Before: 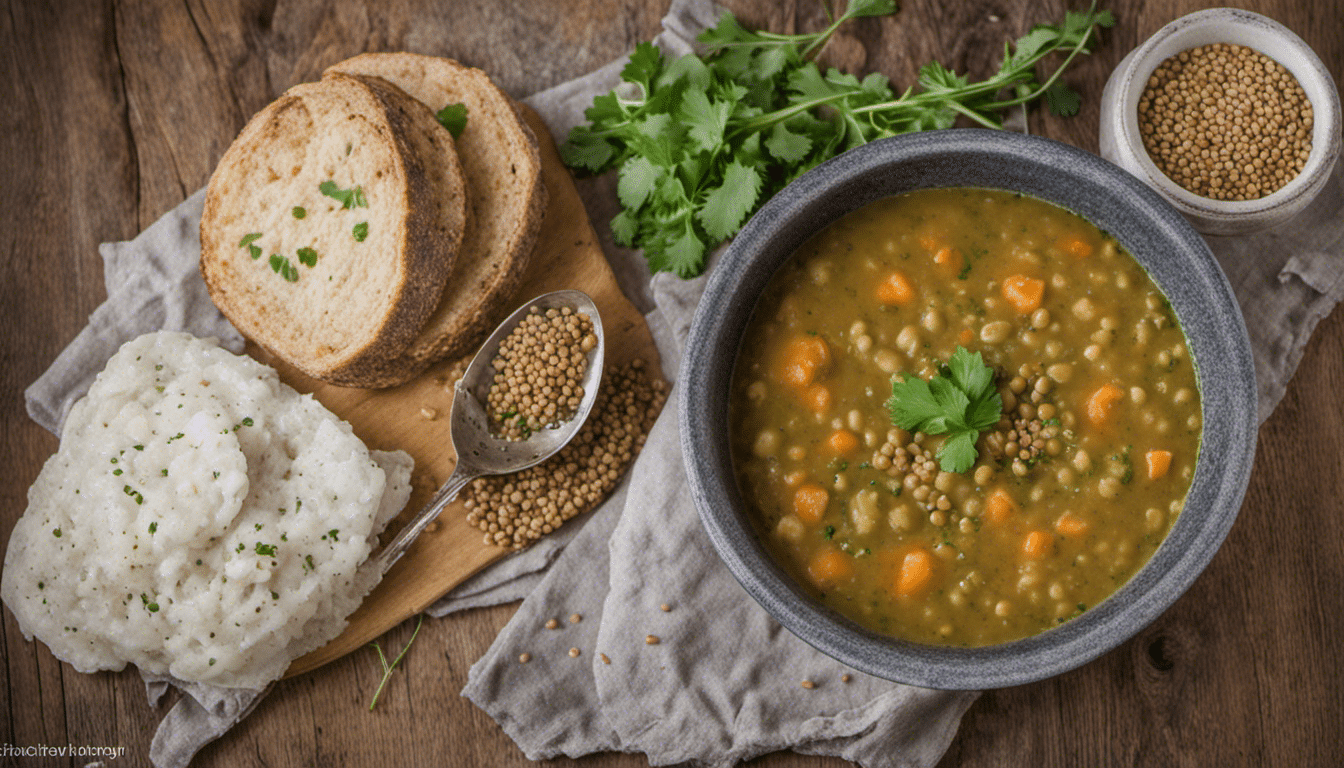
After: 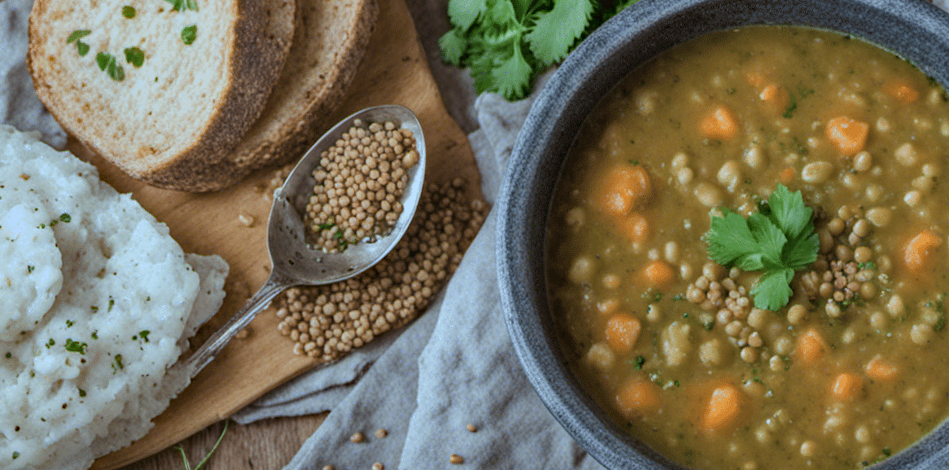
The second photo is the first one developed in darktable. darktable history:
crop and rotate: angle -3.37°, left 9.79%, top 20.73%, right 12.42%, bottom 11.82%
shadows and highlights: low approximation 0.01, soften with gaussian
color correction: highlights a* -10.69, highlights b* -19.19
haze removal: compatibility mode true, adaptive false
